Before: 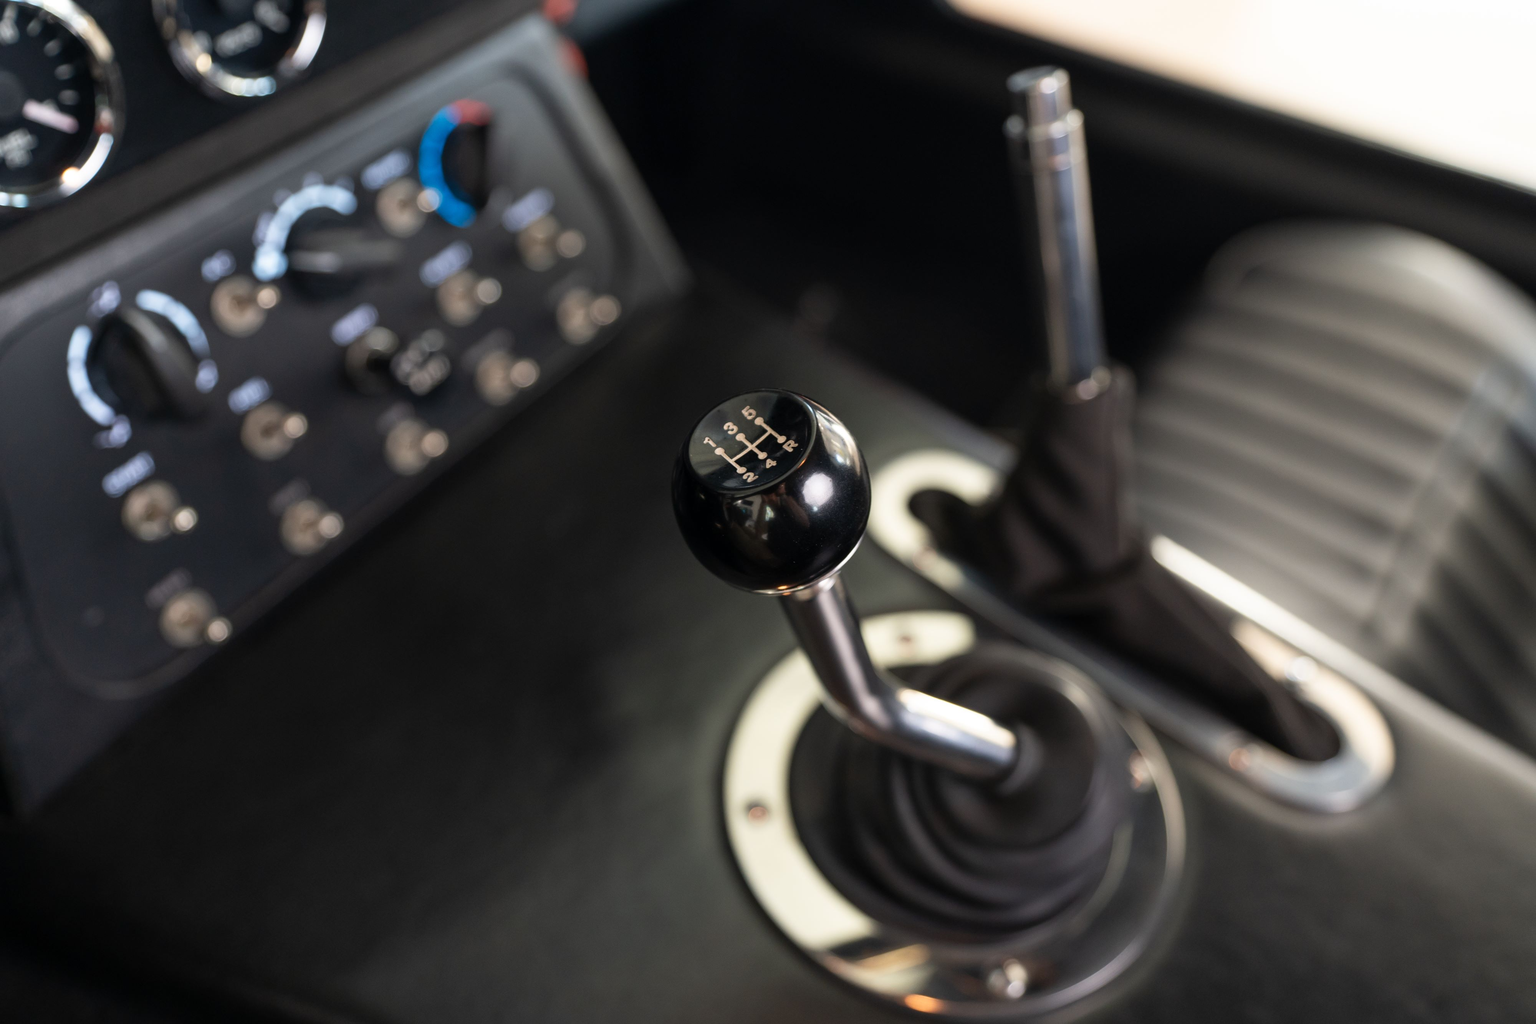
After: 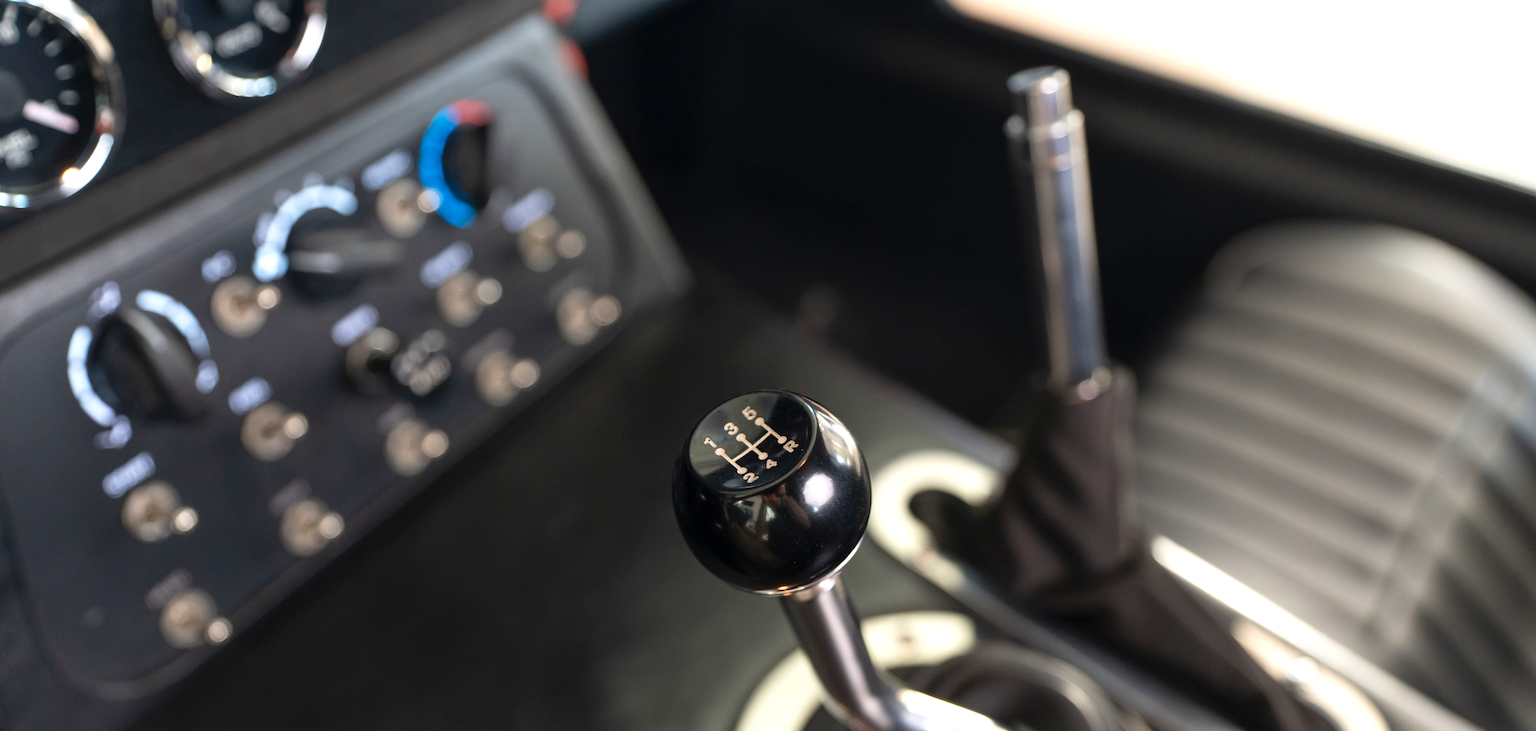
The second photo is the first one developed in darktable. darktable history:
crop: bottom 28.576%
levels: levels [0, 0.435, 0.917]
